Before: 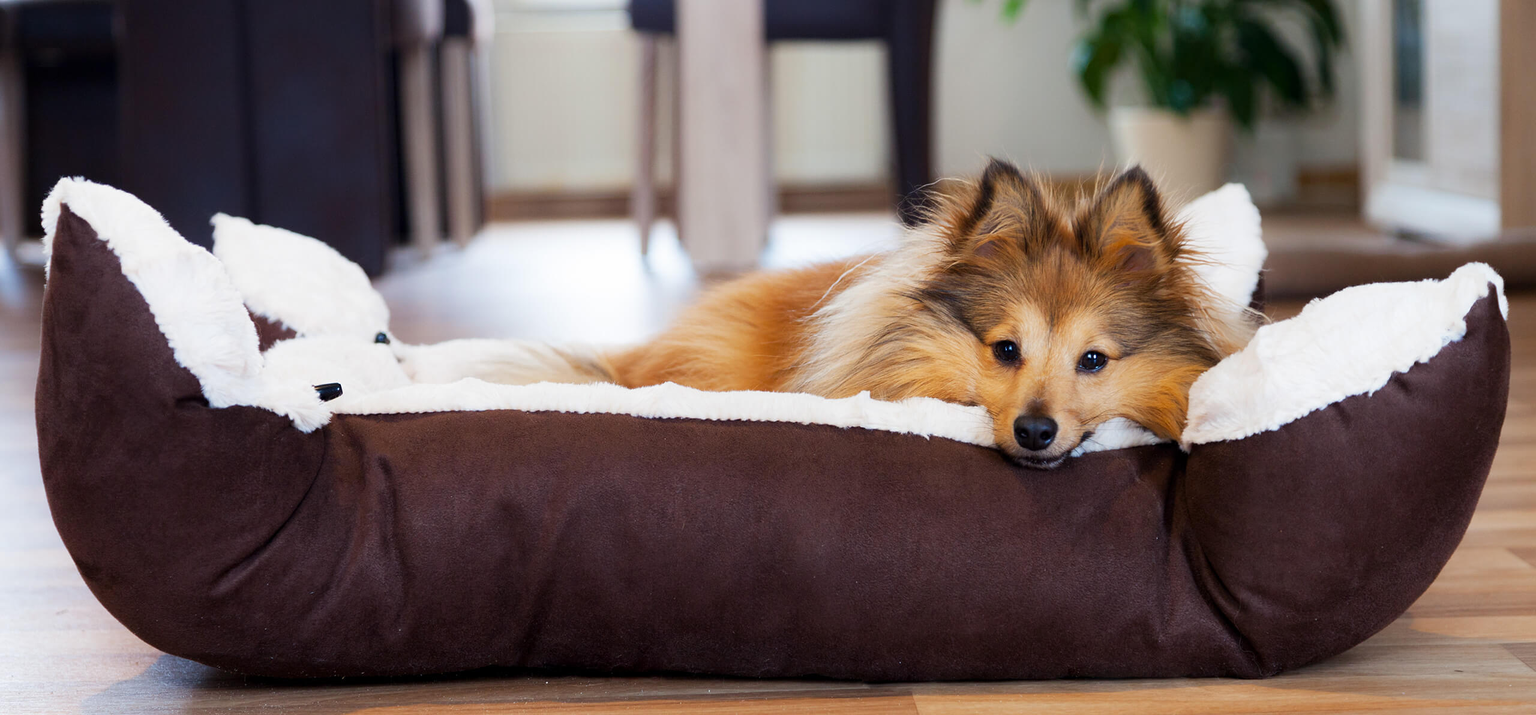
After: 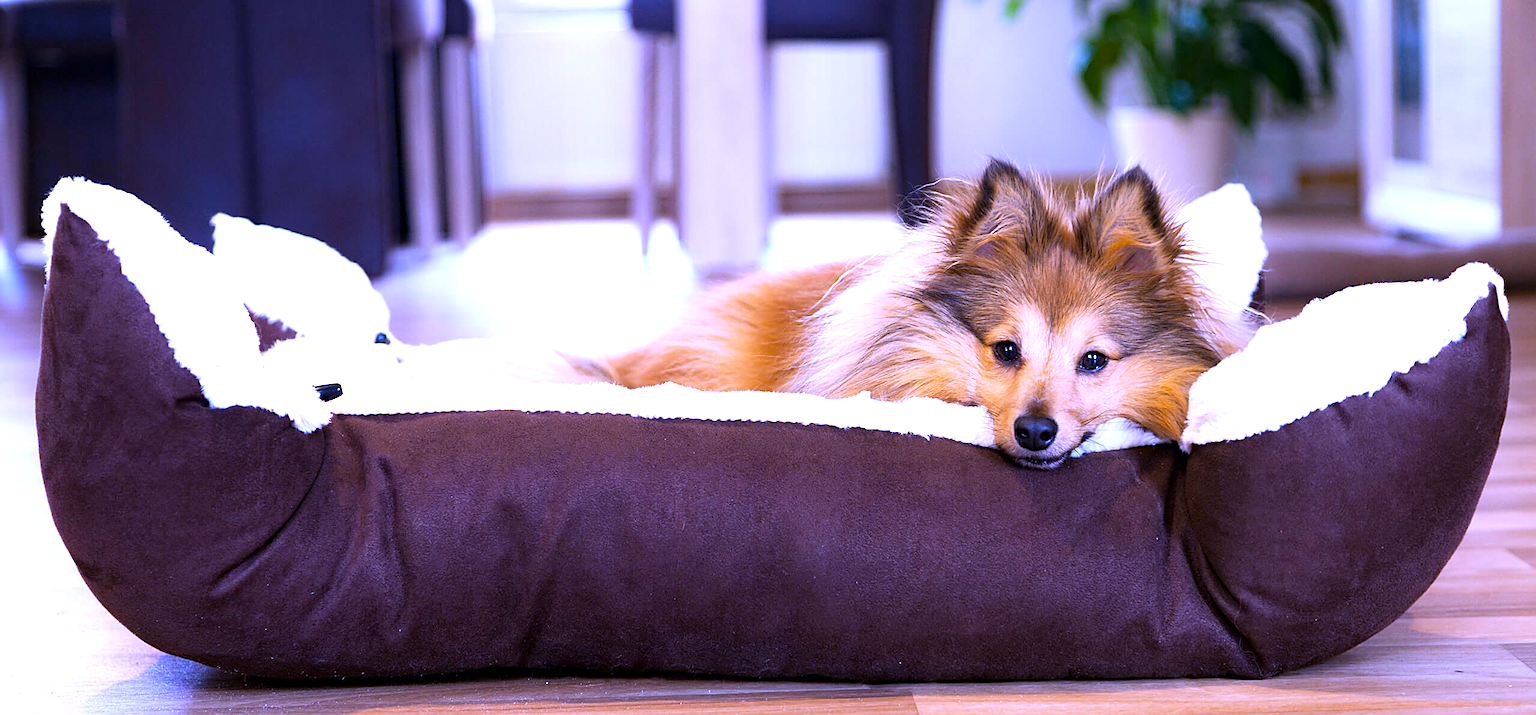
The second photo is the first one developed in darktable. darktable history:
haze removal: compatibility mode true, adaptive false
levels: levels [0, 0.476, 0.951]
white balance: red 0.98, blue 1.61
sharpen: on, module defaults
exposure: exposure 0.556 EV, compensate highlight preservation false
